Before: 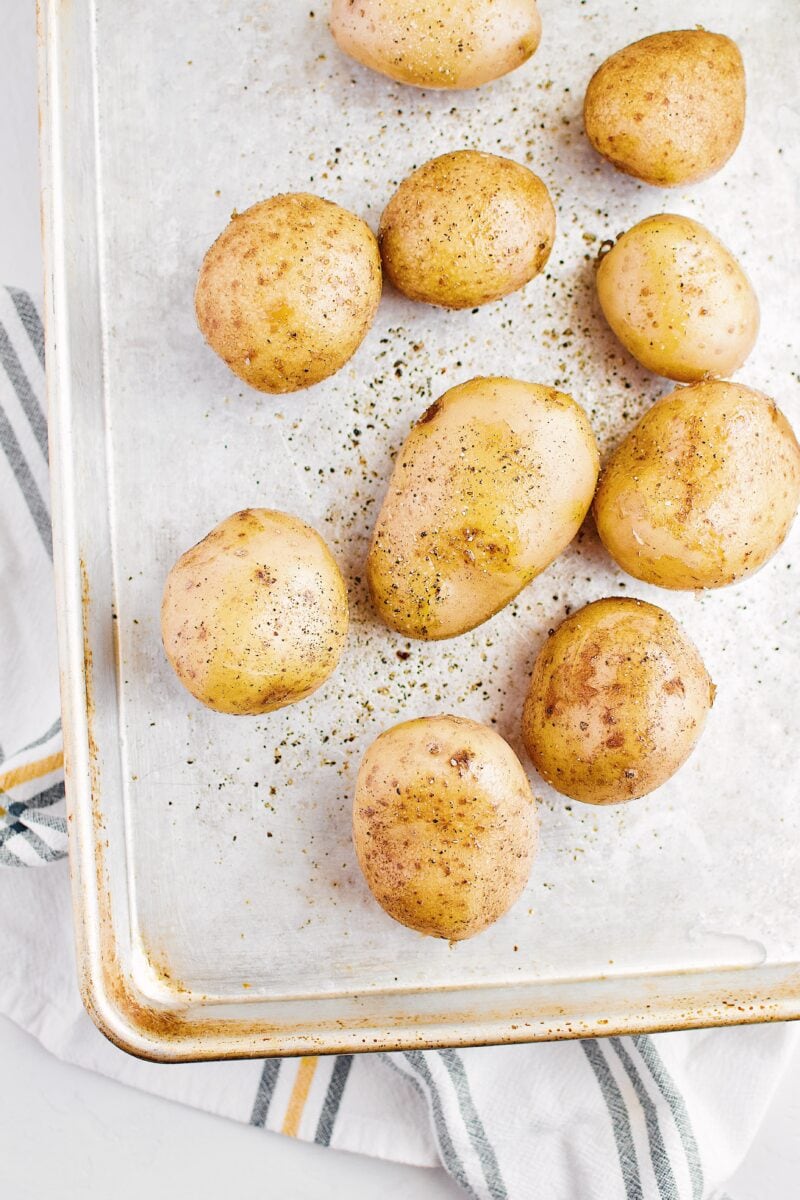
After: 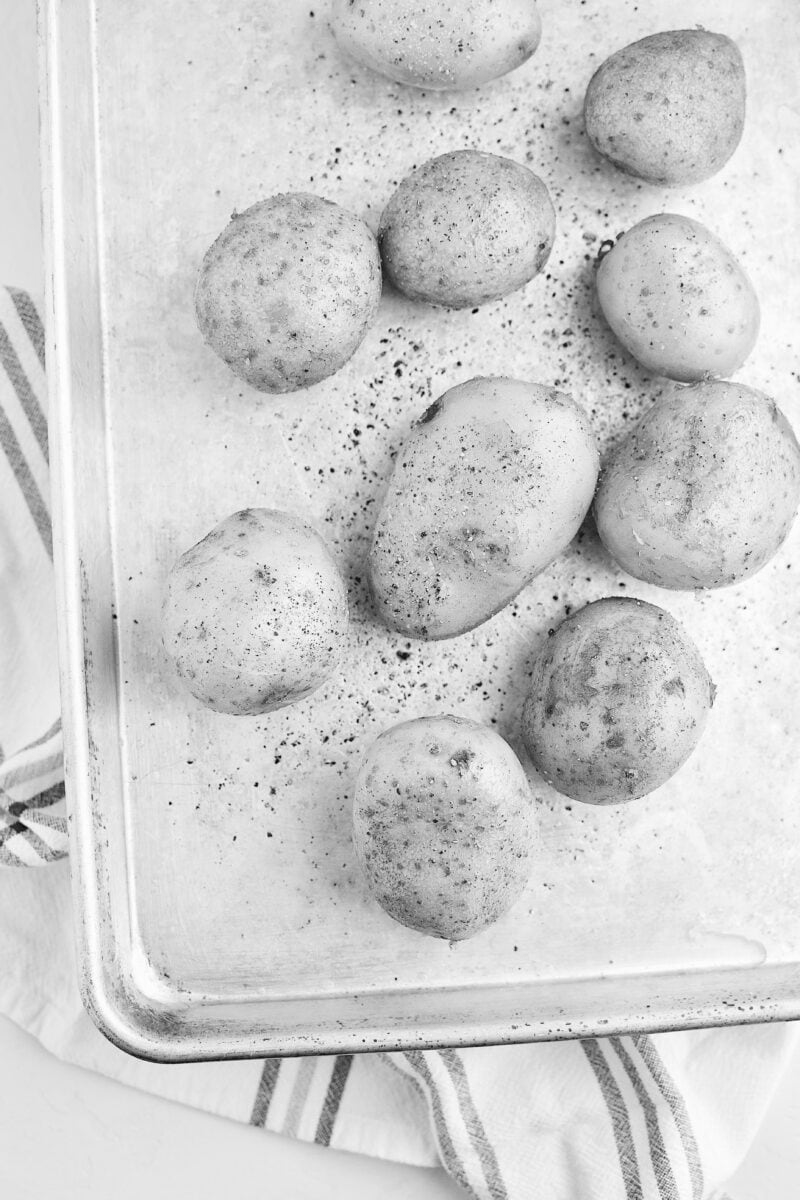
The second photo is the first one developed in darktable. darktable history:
color balance: on, module defaults
monochrome: on, module defaults
